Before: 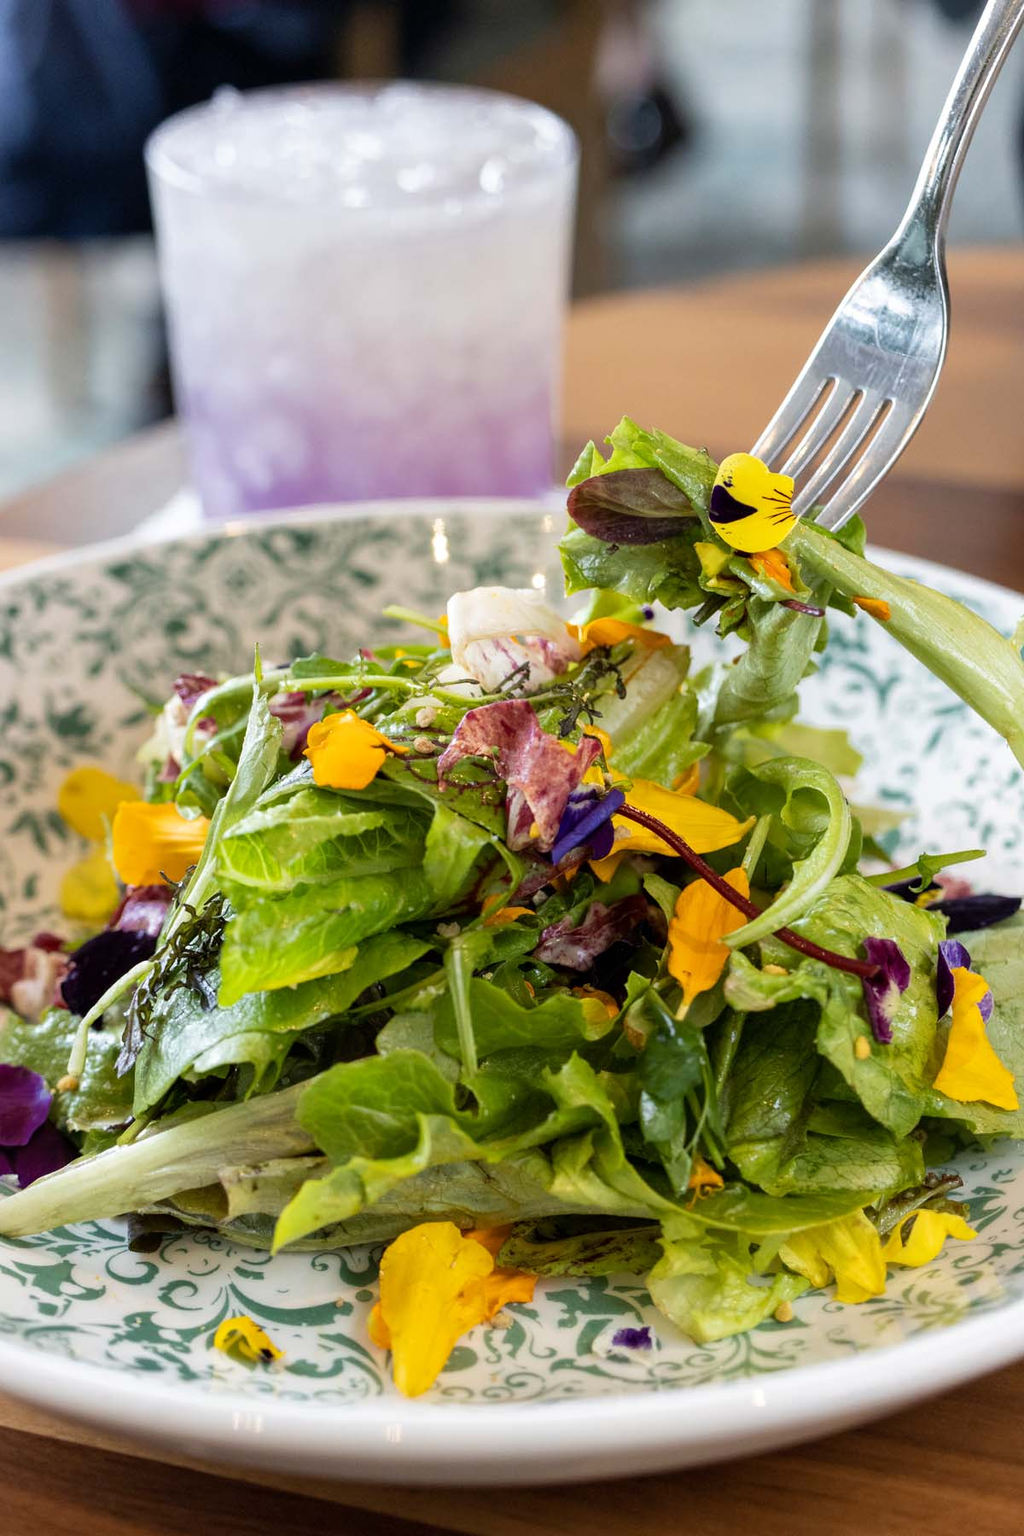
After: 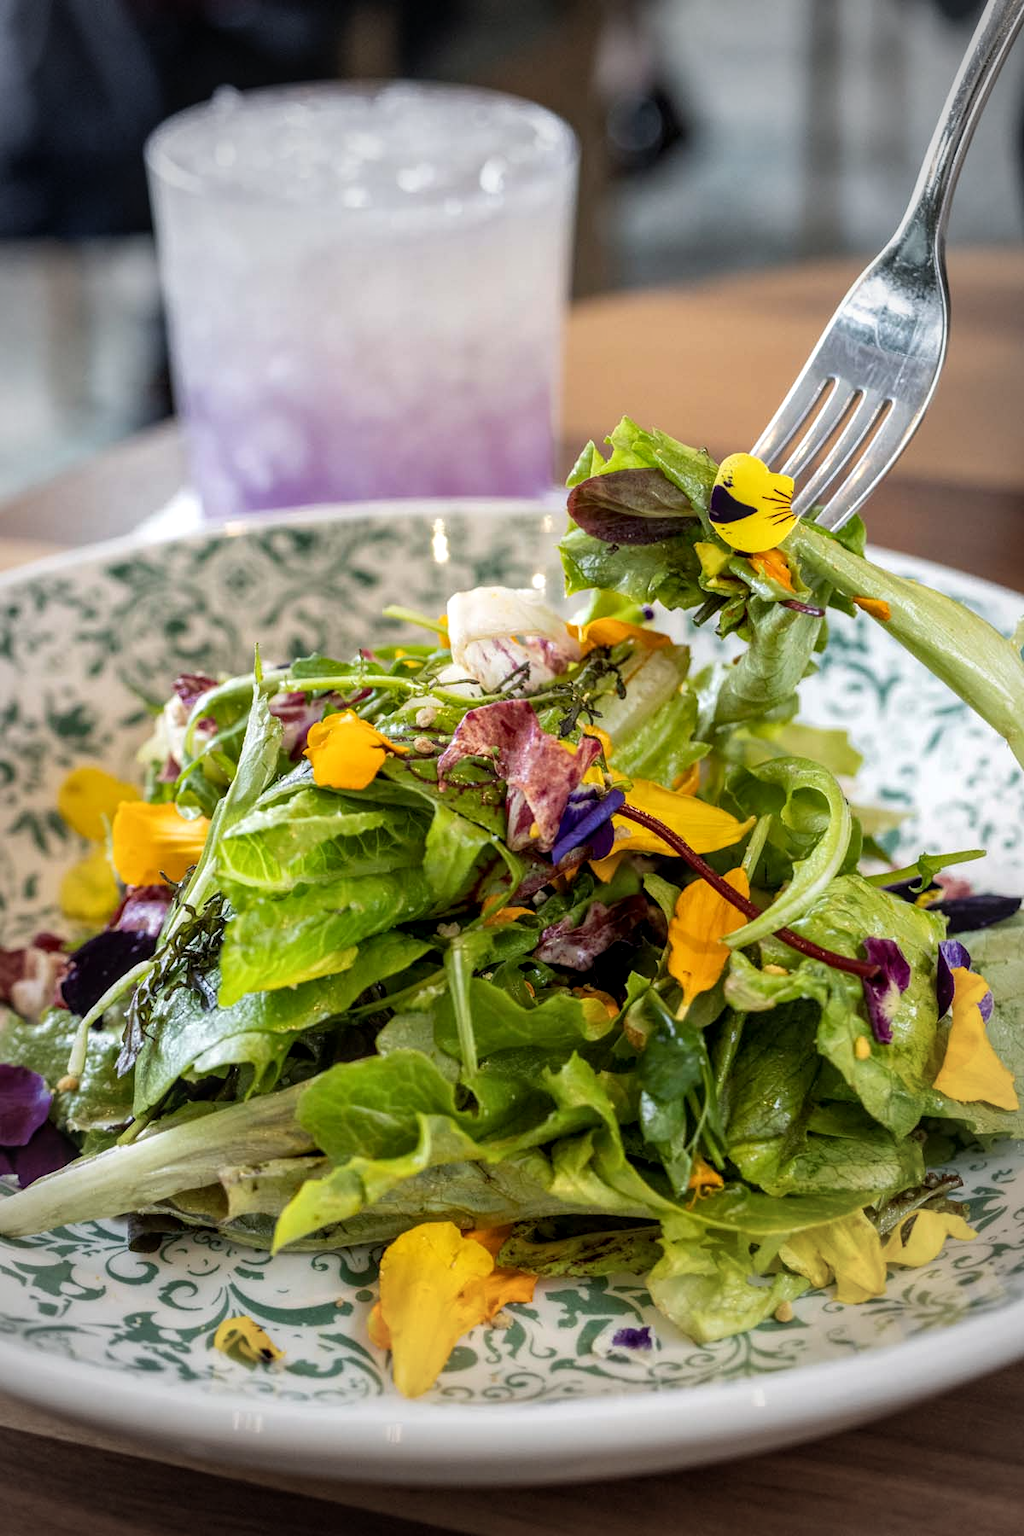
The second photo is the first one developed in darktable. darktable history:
local contrast: on, module defaults
vignetting: fall-off start 64.62%, width/height ratio 0.878
tone equalizer: mask exposure compensation -0.497 EV
